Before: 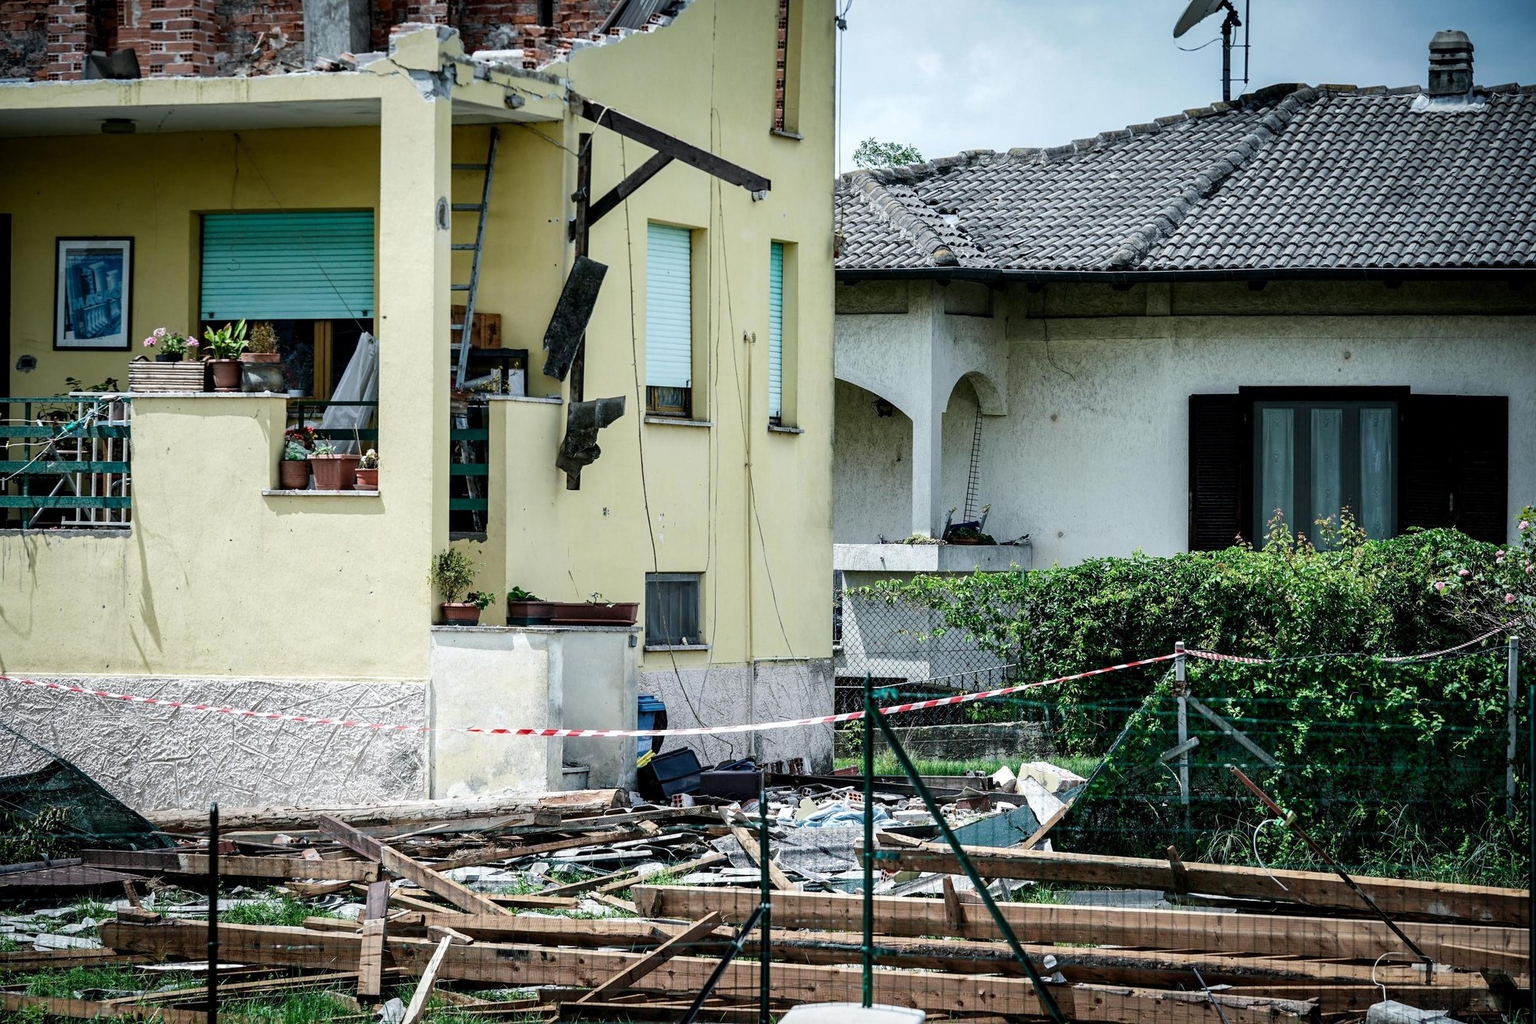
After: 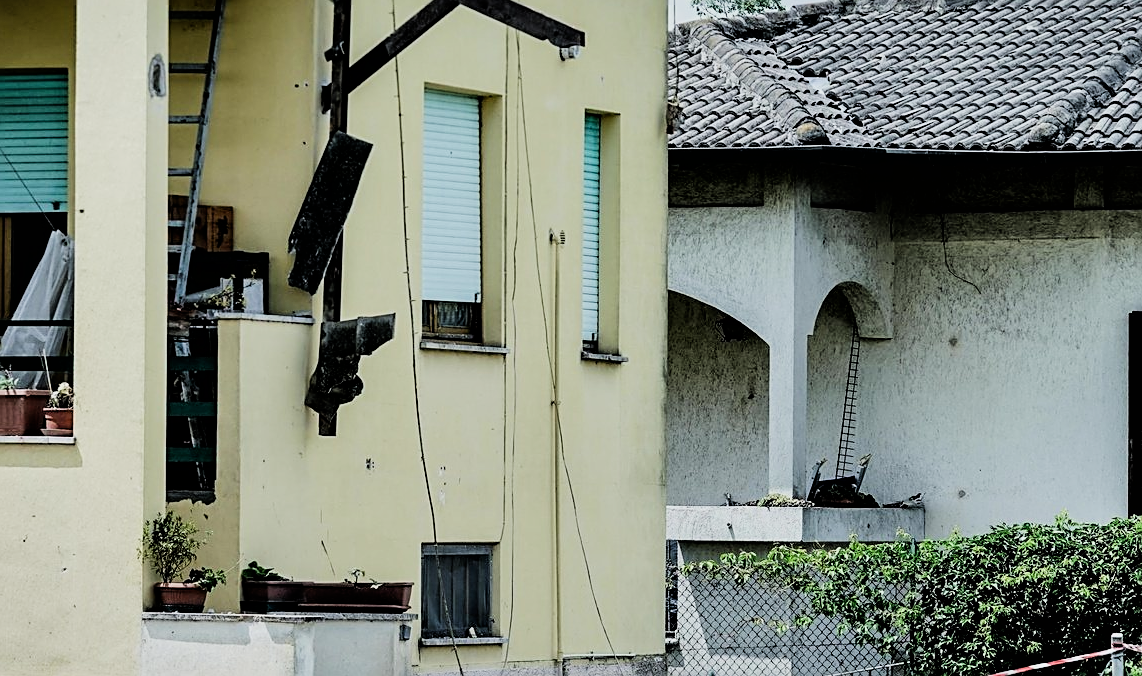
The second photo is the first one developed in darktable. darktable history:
sharpen: on, module defaults
crop: left 20.969%, top 15.2%, right 21.899%, bottom 34.064%
filmic rgb: black relative exposure -5.05 EV, white relative exposure 3.98 EV, hardness 2.89, contrast 1.297
shadows and highlights: shadows 59.33, soften with gaussian
